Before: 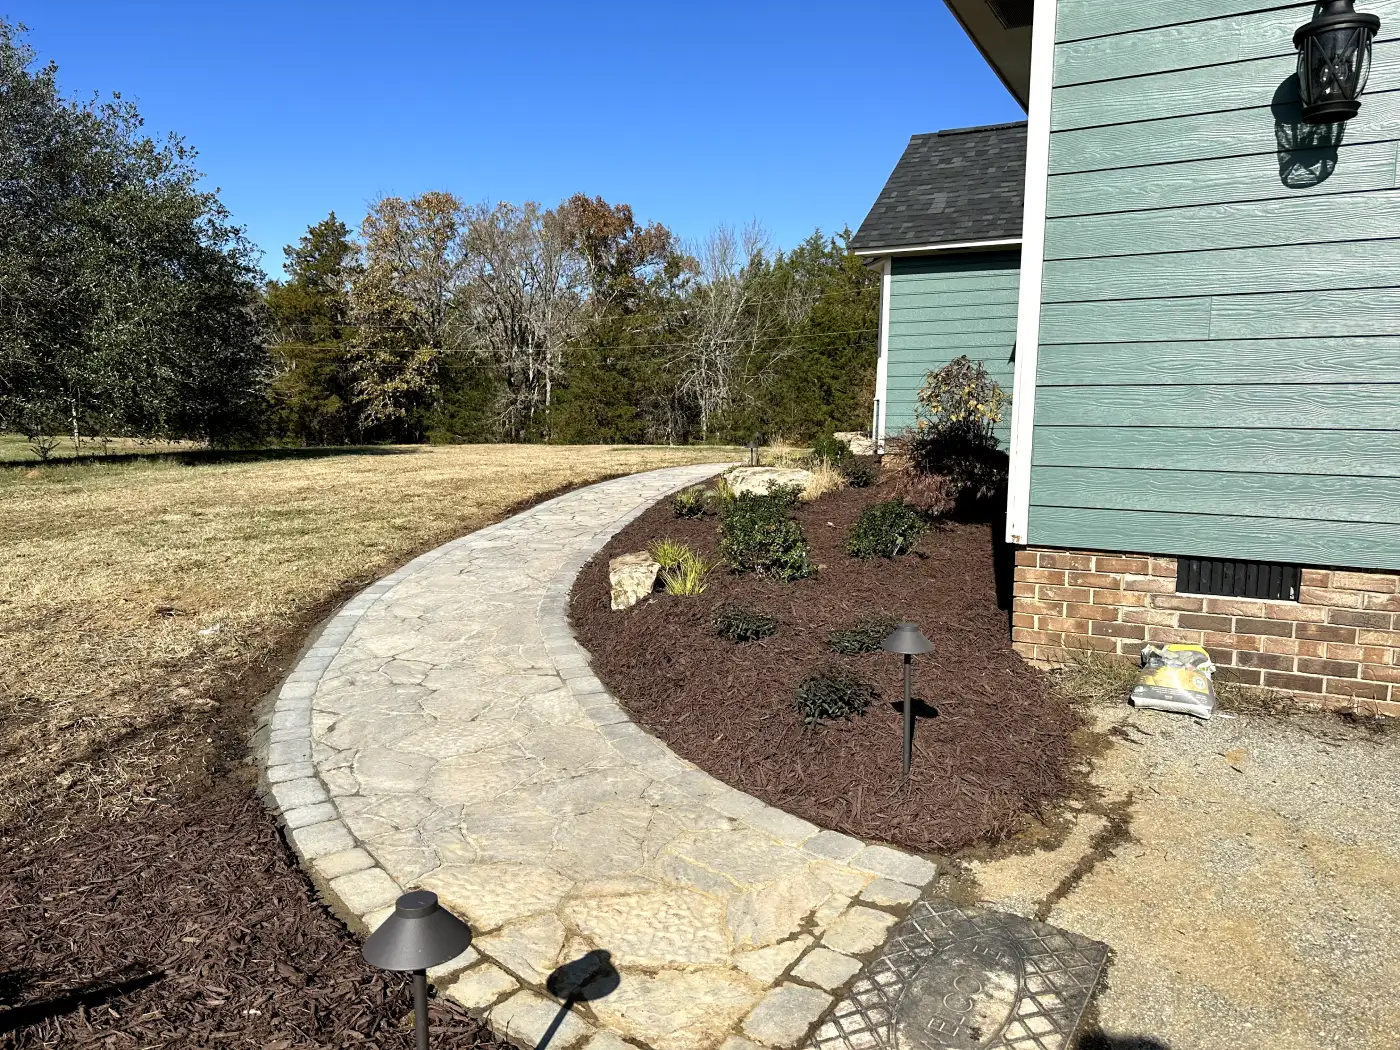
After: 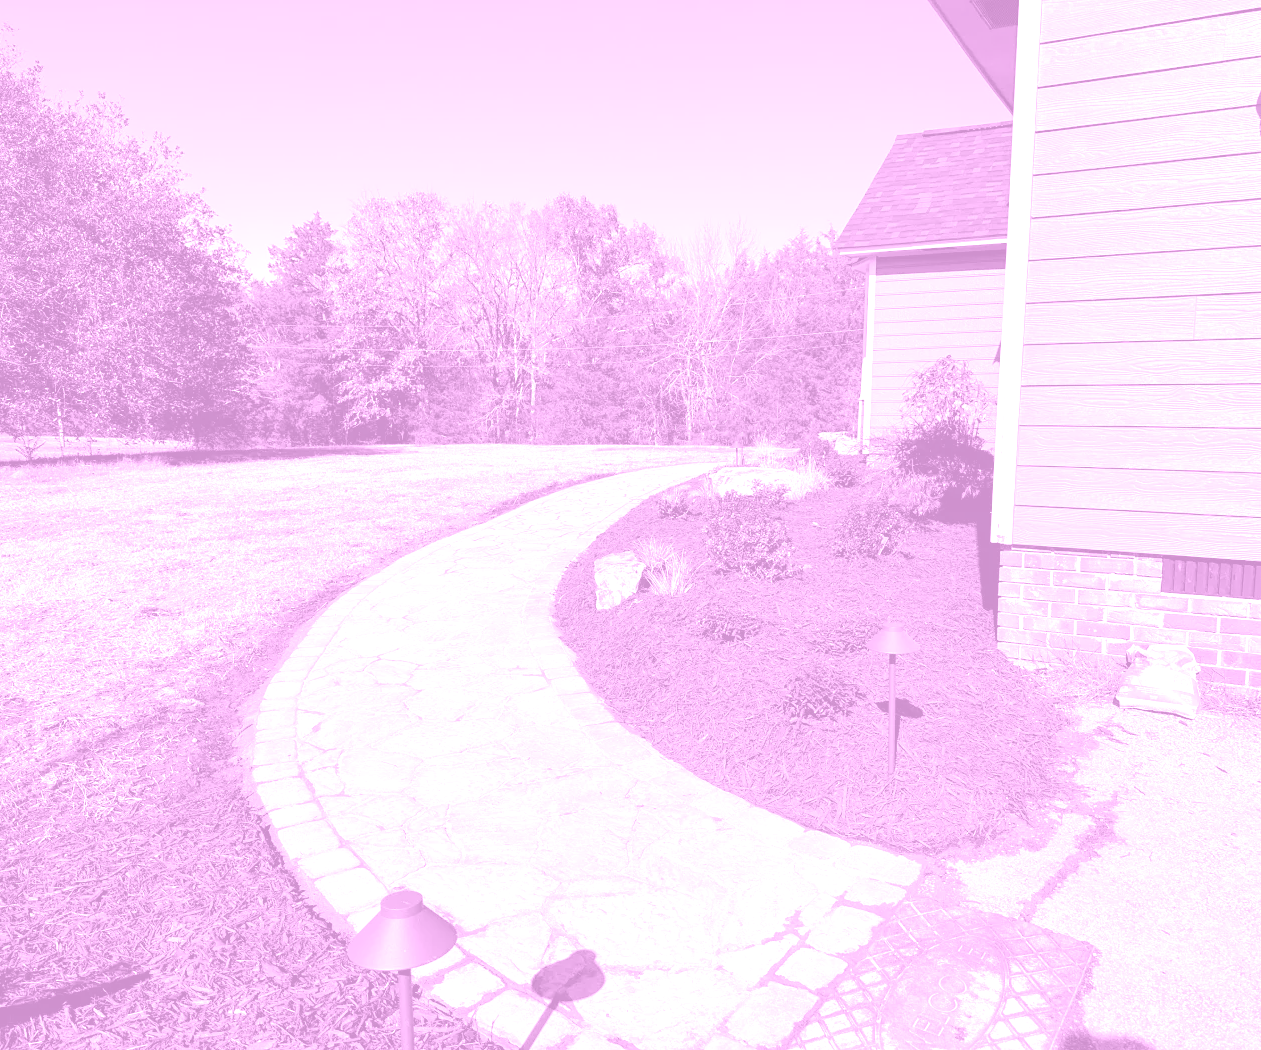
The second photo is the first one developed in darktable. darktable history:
colorize: hue 331.2°, saturation 69%, source mix 30.28%, lightness 69.02%, version 1
exposure: black level correction 0, exposure 1.55 EV, compensate exposure bias true, compensate highlight preservation false
crop and rotate: left 1.088%, right 8.807%
